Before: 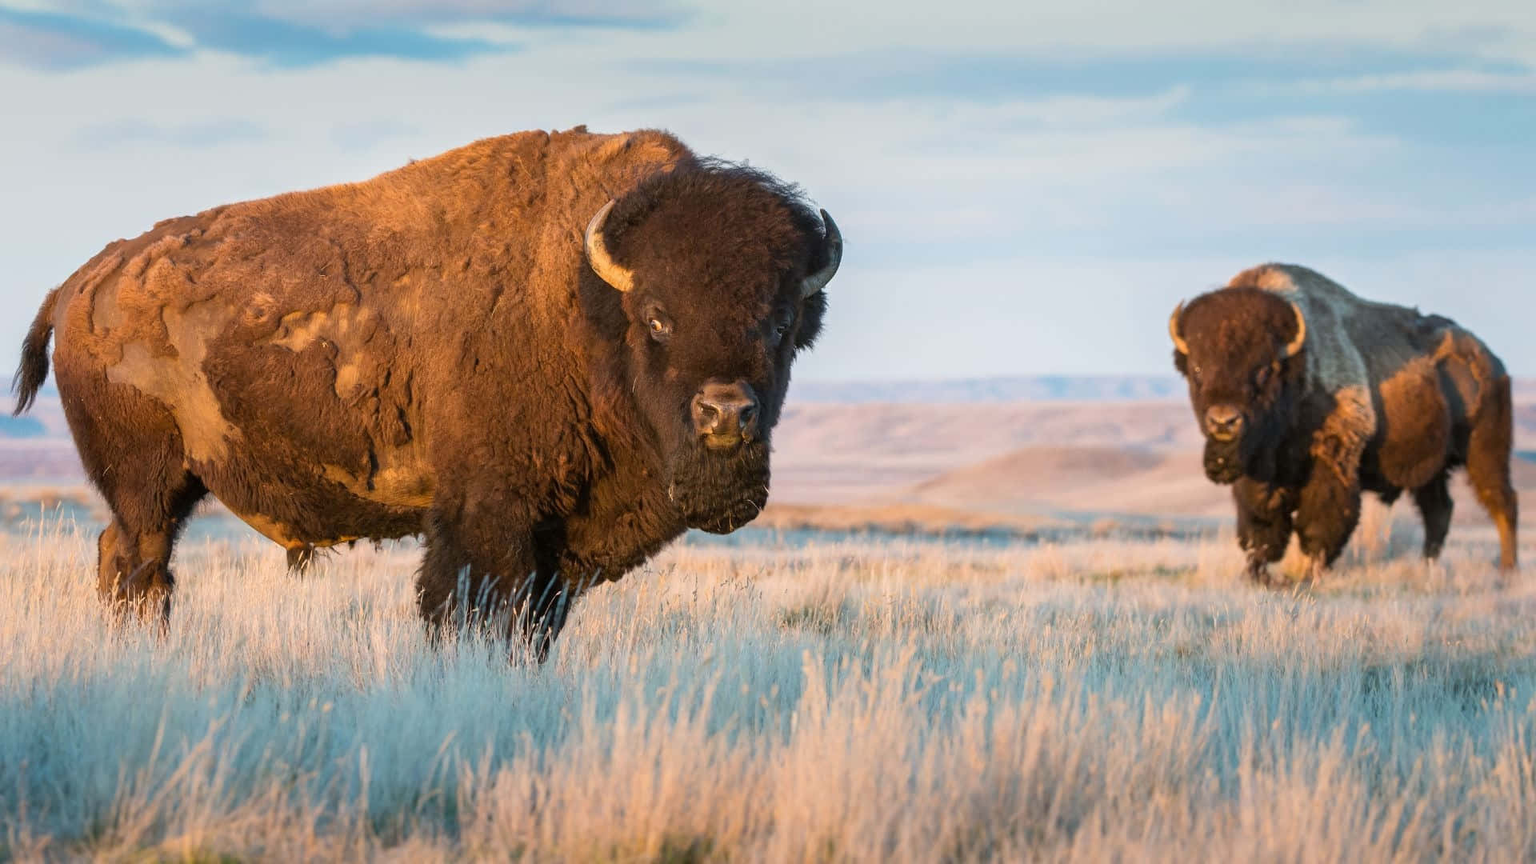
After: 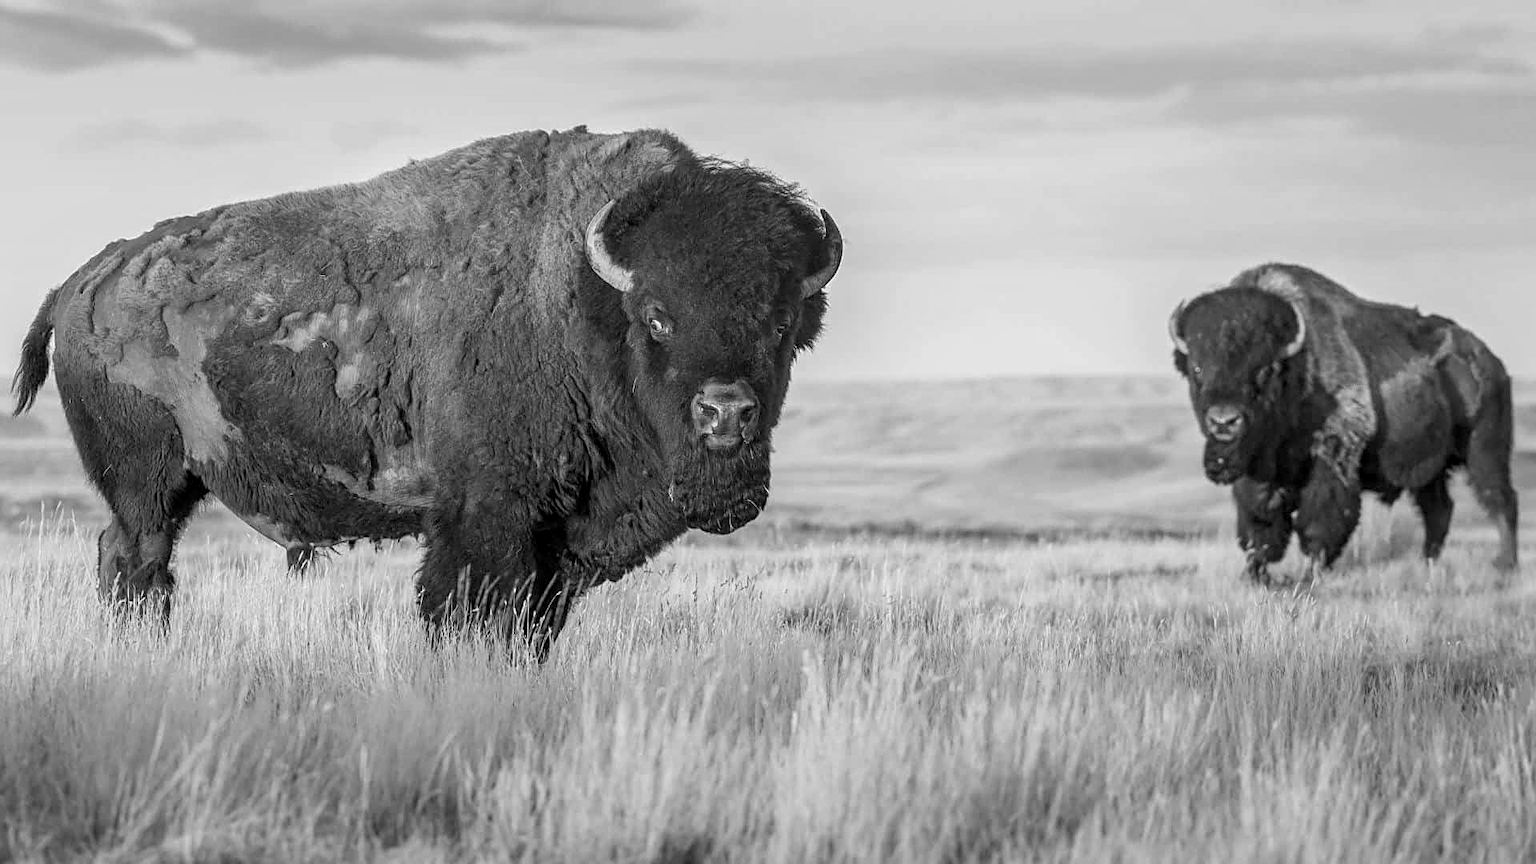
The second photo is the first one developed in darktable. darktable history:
monochrome: on, module defaults
sharpen: on, module defaults
tone equalizer: on, module defaults
local contrast: on, module defaults
